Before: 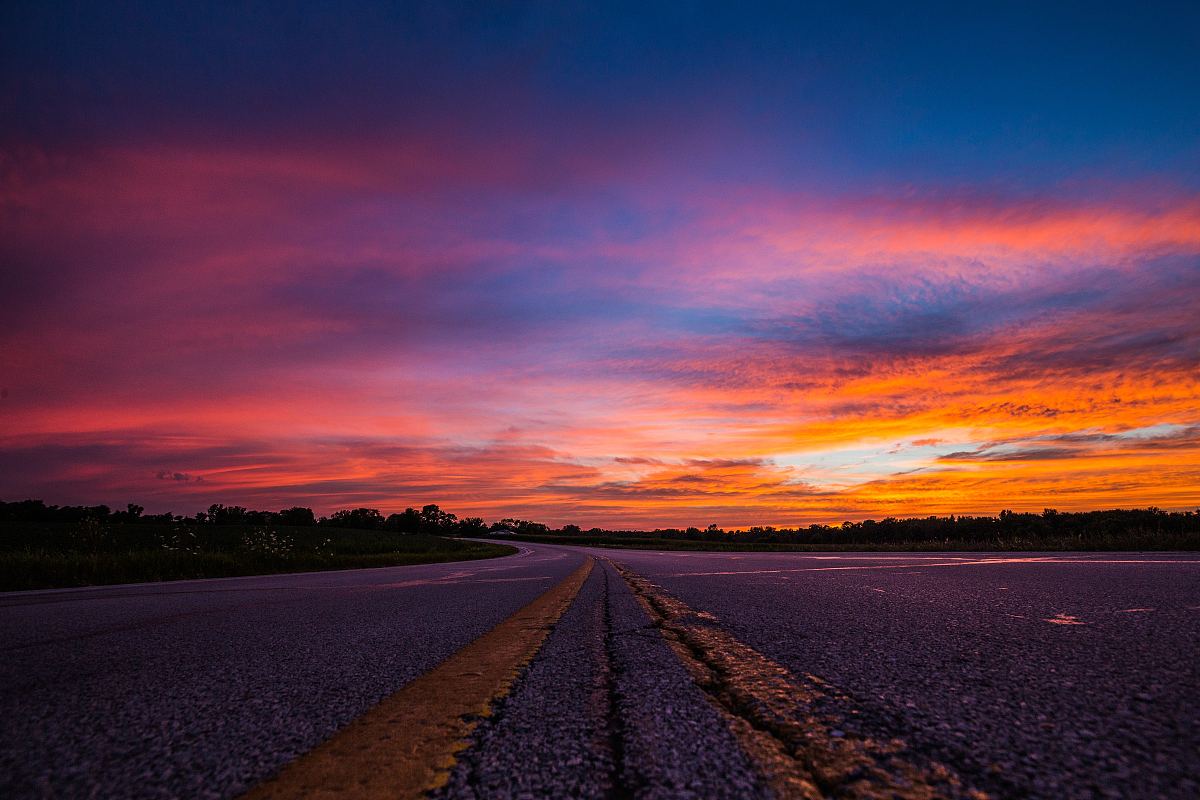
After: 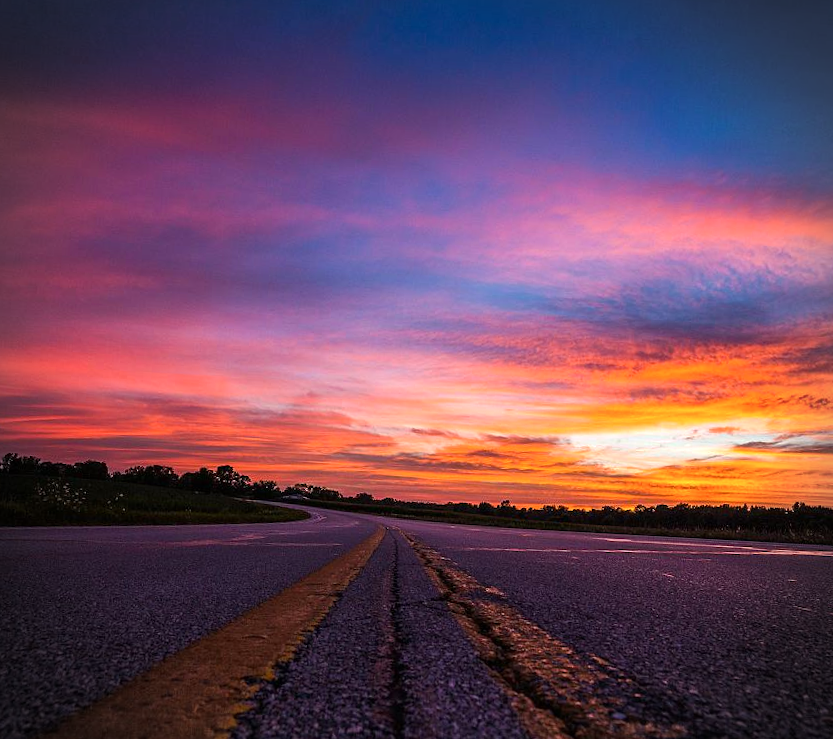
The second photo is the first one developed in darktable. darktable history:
color balance rgb: perceptual saturation grading › global saturation -1.699%, perceptual saturation grading › highlights -7.437%, perceptual saturation grading › mid-tones 8.117%, perceptual saturation grading › shadows 3.326%, perceptual brilliance grading › global brilliance 11.774%
crop and rotate: angle -3.14°, left 13.984%, top 0.024%, right 10.942%, bottom 0.093%
tone equalizer: edges refinement/feathering 500, mask exposure compensation -1.57 EV, preserve details no
vignetting: fall-off start 79.84%, dithering 16-bit output
